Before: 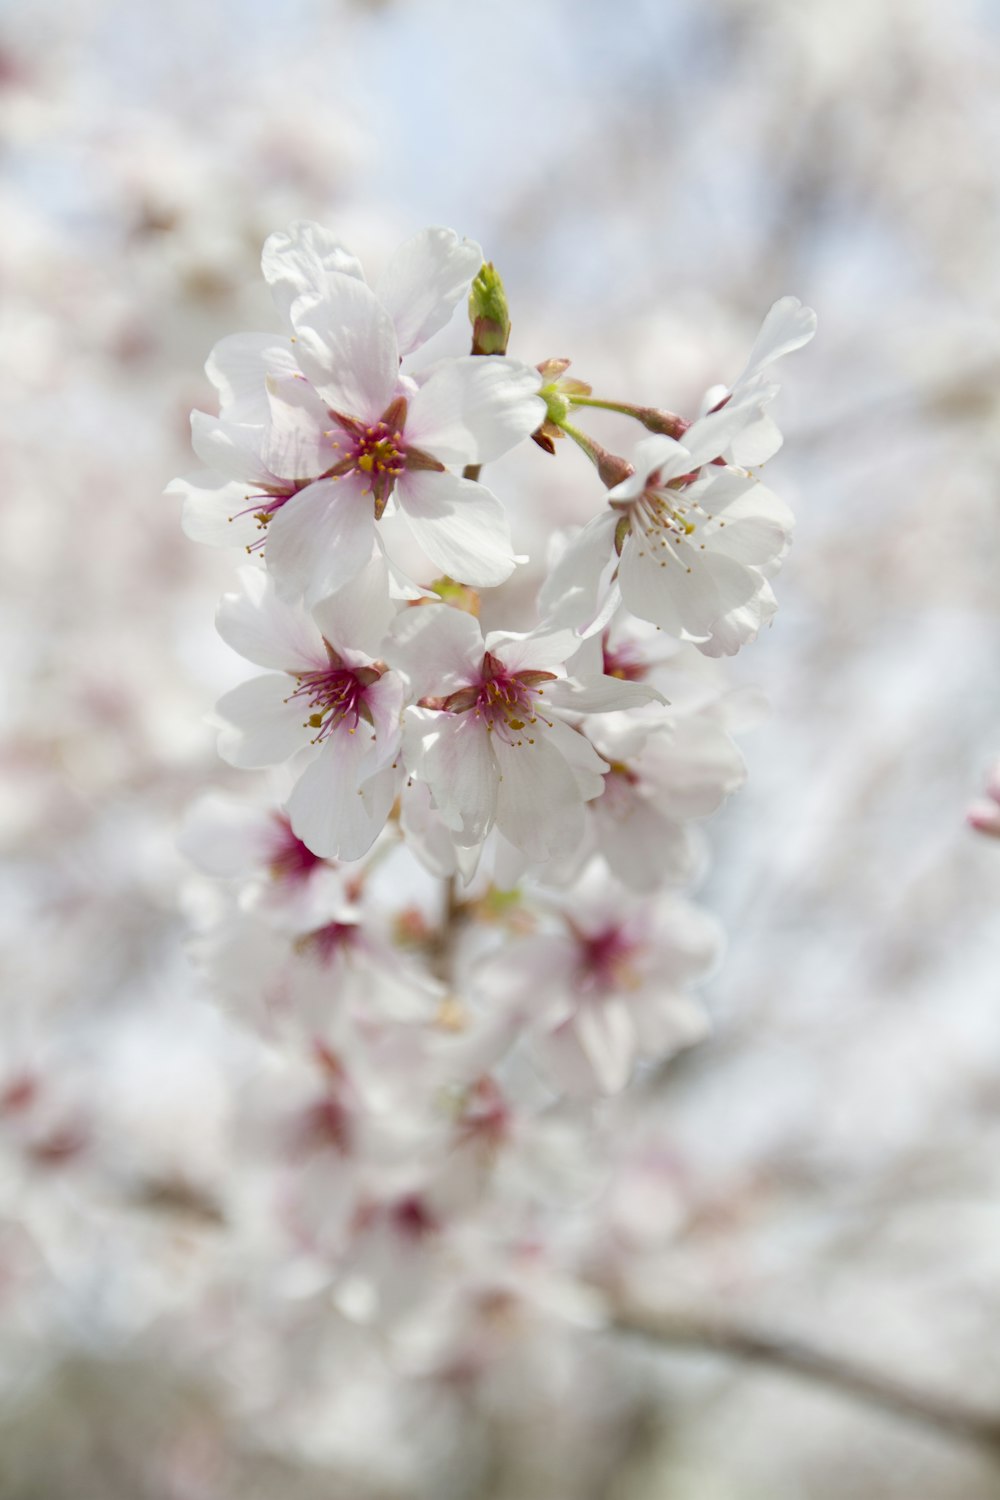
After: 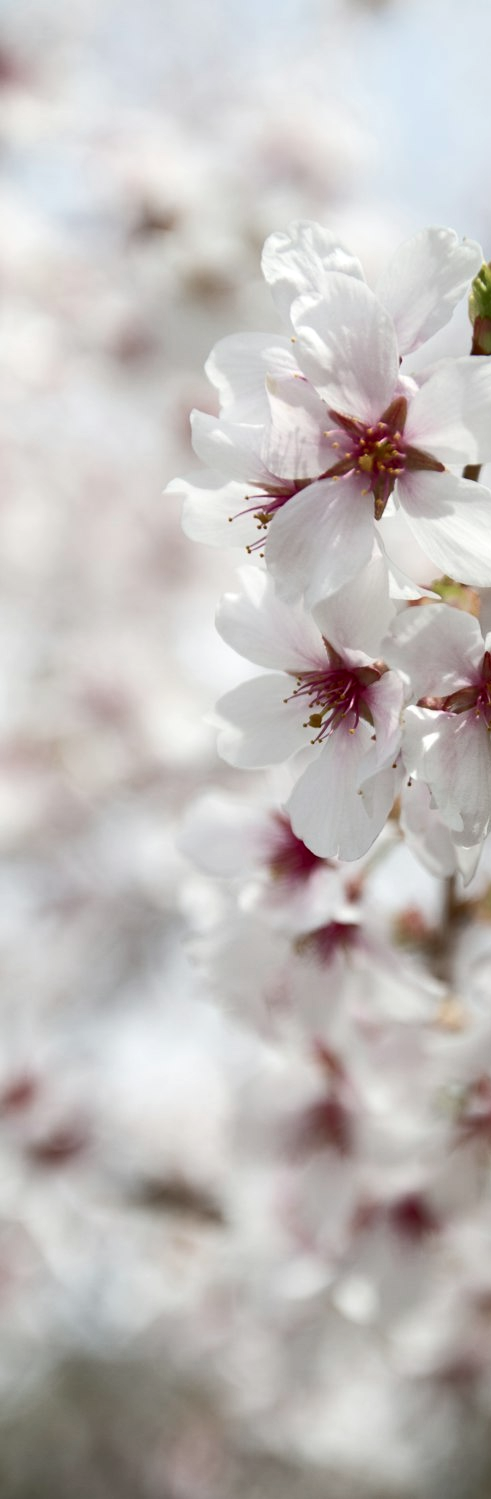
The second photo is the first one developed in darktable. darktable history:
crop and rotate: left 0%, top 0%, right 50.845%
color balance rgb: perceptual saturation grading › highlights -31.88%, perceptual saturation grading › mid-tones 5.8%, perceptual saturation grading › shadows 18.12%, perceptual brilliance grading › highlights 3.62%, perceptual brilliance grading › mid-tones -18.12%, perceptual brilliance grading › shadows -41.3%
